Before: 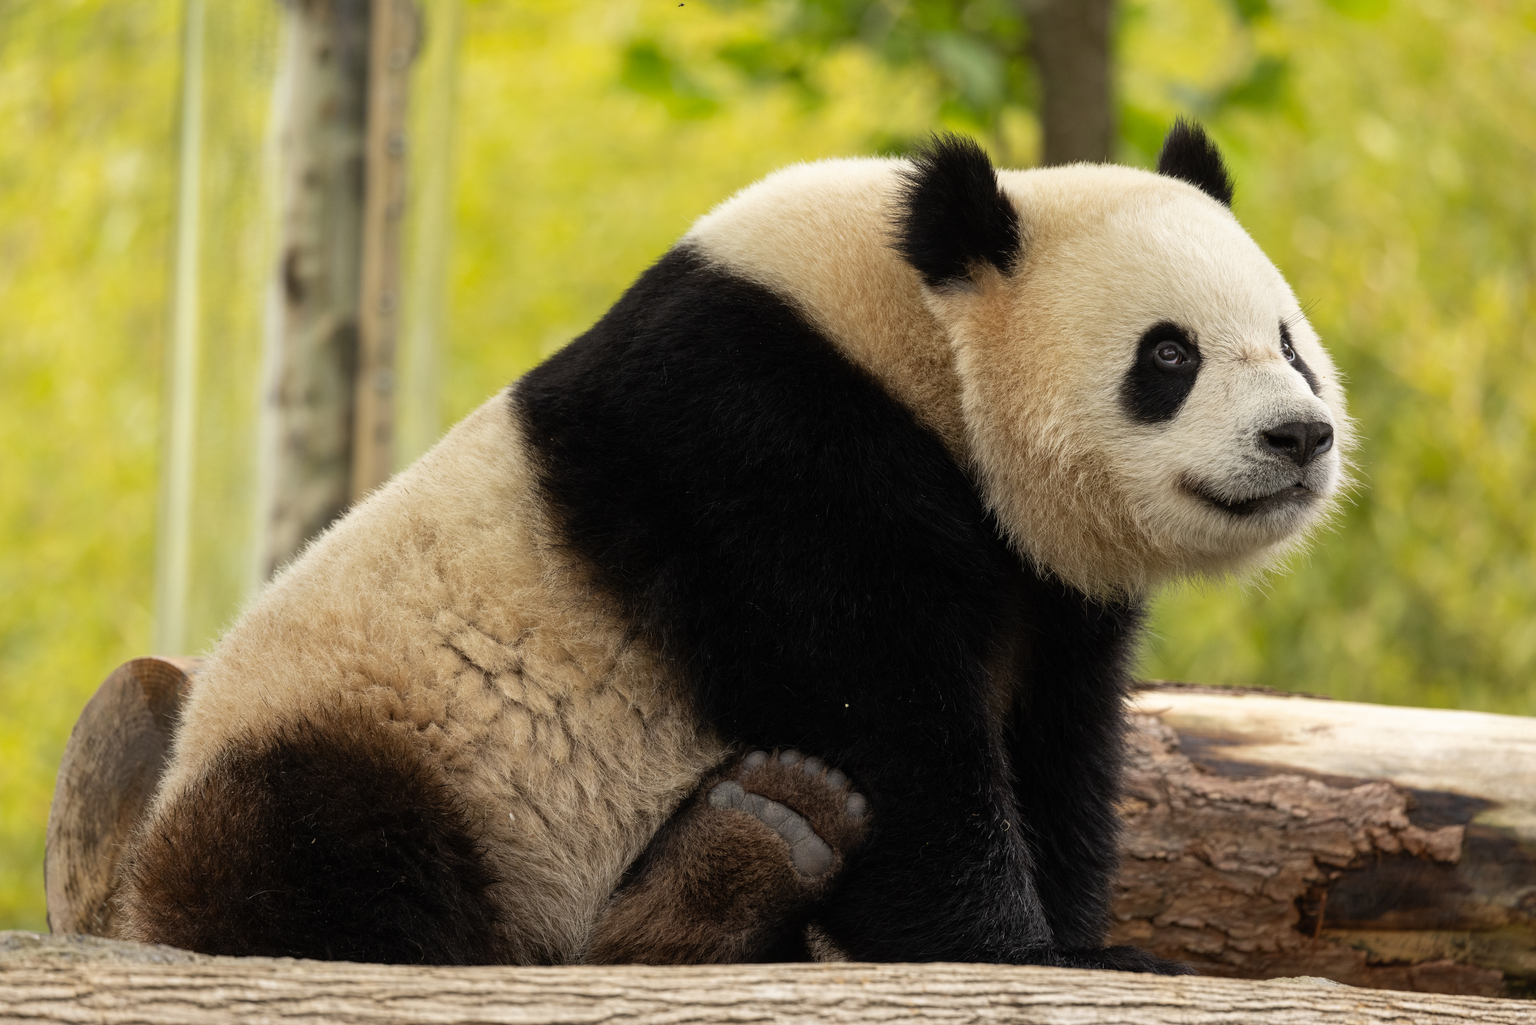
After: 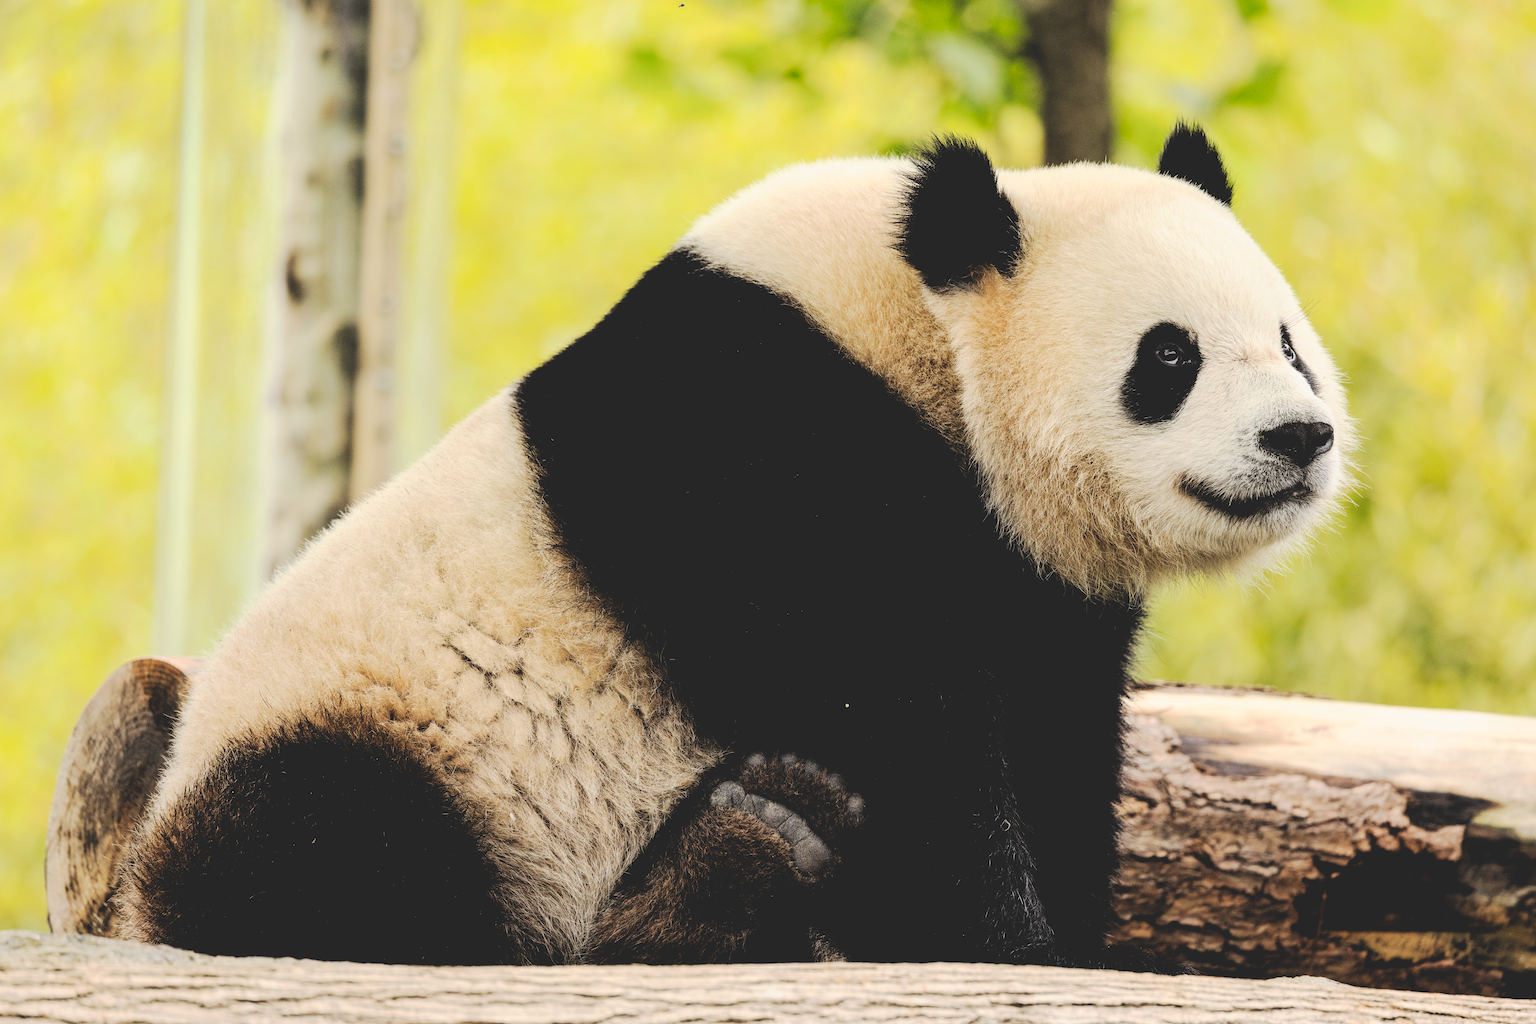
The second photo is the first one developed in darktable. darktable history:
contrast brightness saturation: contrast 0.104, brightness 0.32, saturation 0.136
filmic rgb: black relative exposure -4.05 EV, white relative exposure 2.99 EV, hardness 3.01, contrast 1.51
tone curve: curves: ch0 [(0, 0) (0.003, 0.15) (0.011, 0.151) (0.025, 0.15) (0.044, 0.15) (0.069, 0.151) (0.1, 0.153) (0.136, 0.16) (0.177, 0.183) (0.224, 0.21) (0.277, 0.253) (0.335, 0.309) (0.399, 0.389) (0.468, 0.479) (0.543, 0.58) (0.623, 0.677) (0.709, 0.747) (0.801, 0.808) (0.898, 0.87) (1, 1)], preserve colors none
